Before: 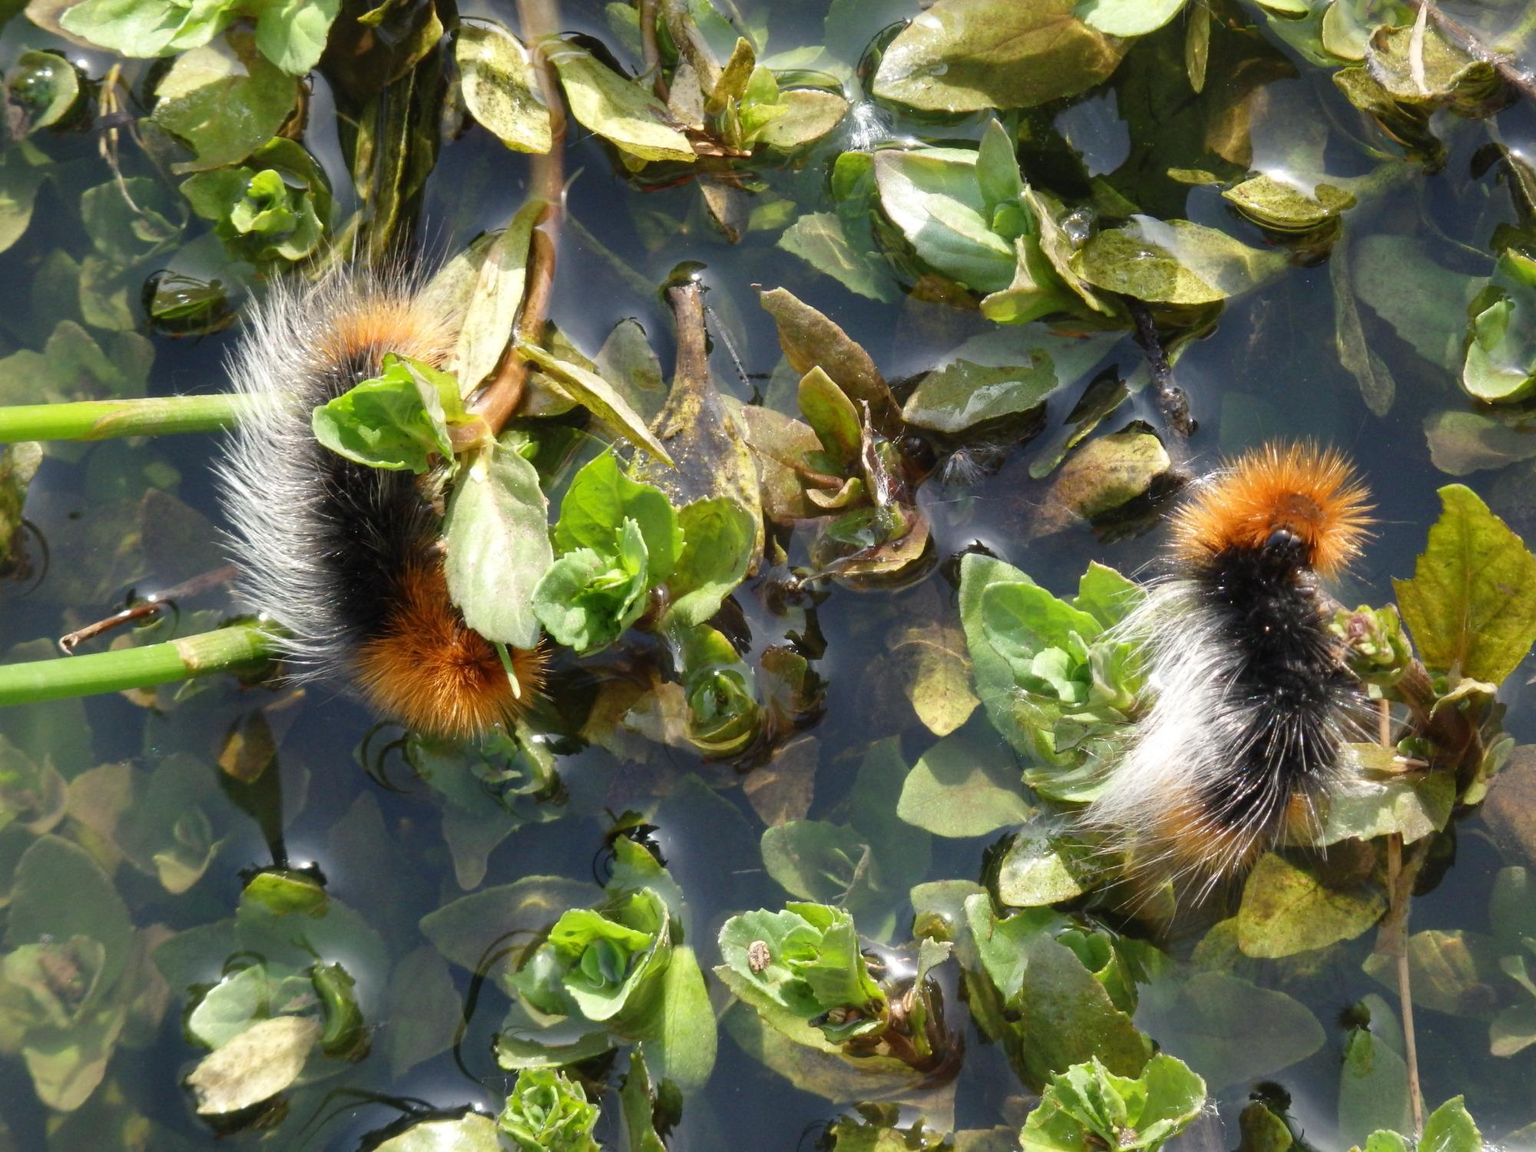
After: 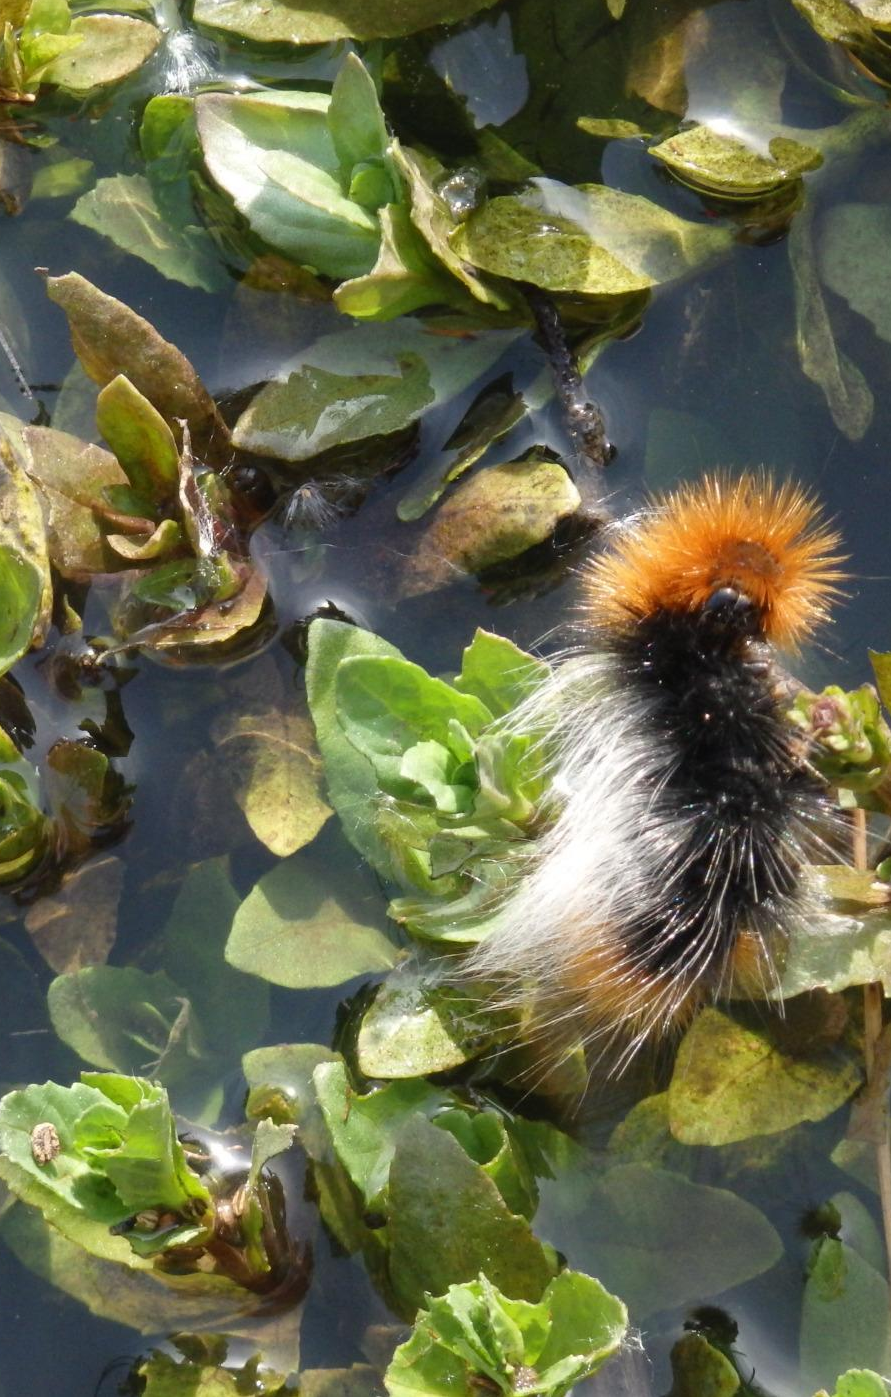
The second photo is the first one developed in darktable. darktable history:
crop: left 47.179%, top 6.859%, right 7.916%
